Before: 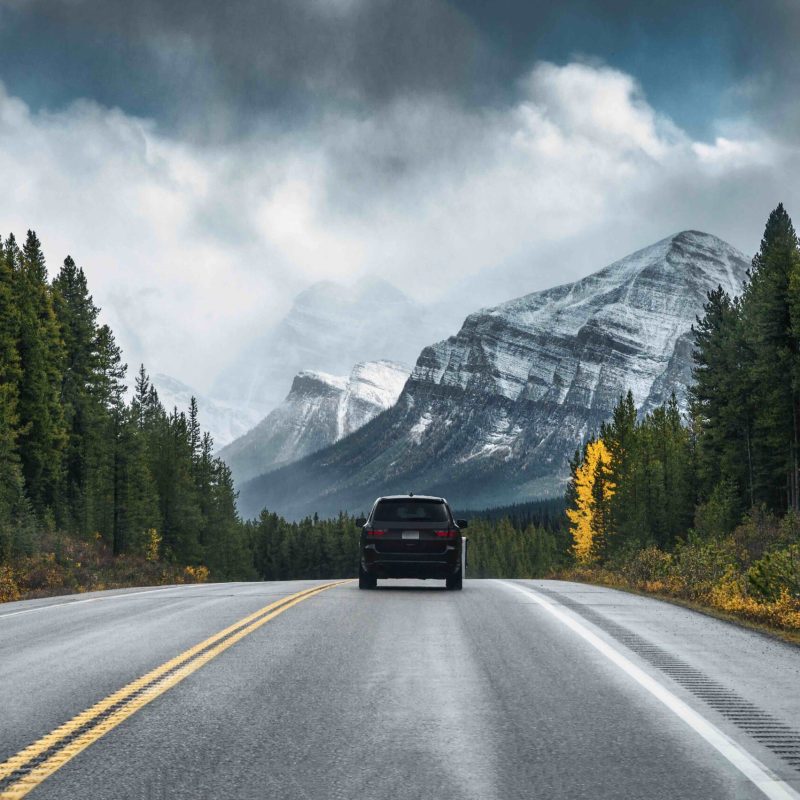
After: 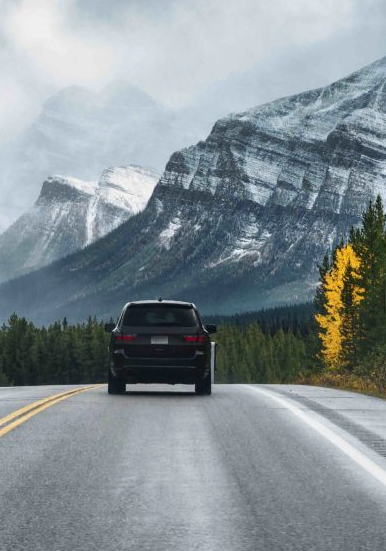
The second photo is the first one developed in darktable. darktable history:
crop: left 31.398%, top 24.409%, right 20.335%, bottom 6.622%
contrast brightness saturation: contrast -0.021, brightness -0.011, saturation 0.036
